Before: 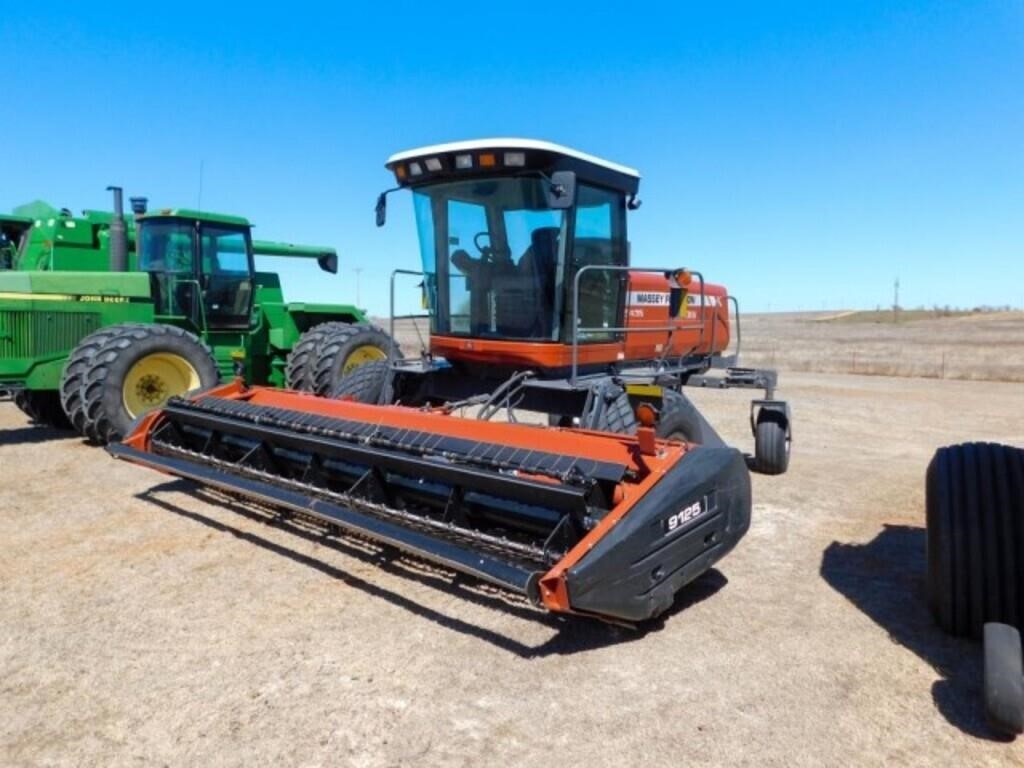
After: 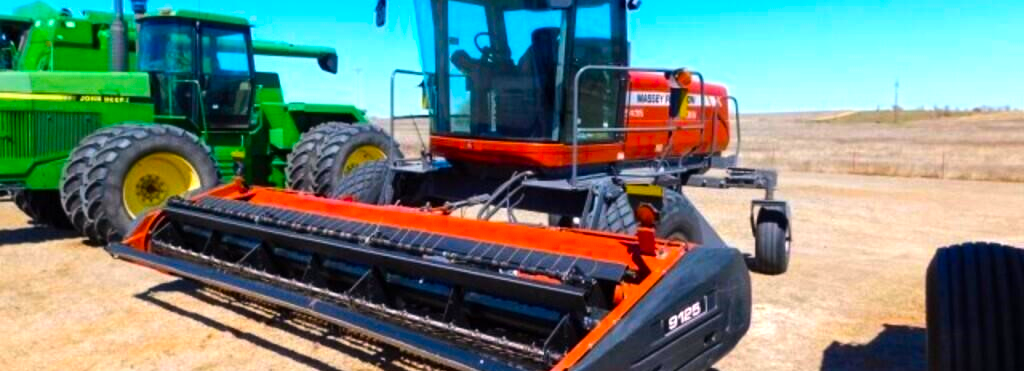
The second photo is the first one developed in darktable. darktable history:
color correction: highlights a* 3.22, highlights b* 1.93, saturation 1.19
tone equalizer: -8 EV -0.417 EV, -7 EV -0.389 EV, -6 EV -0.333 EV, -5 EV -0.222 EV, -3 EV 0.222 EV, -2 EV 0.333 EV, -1 EV 0.389 EV, +0 EV 0.417 EV, edges refinement/feathering 500, mask exposure compensation -1.57 EV, preserve details no
crop and rotate: top 26.056%, bottom 25.543%
color balance rgb: linear chroma grading › global chroma 15%, perceptual saturation grading › global saturation 30%
